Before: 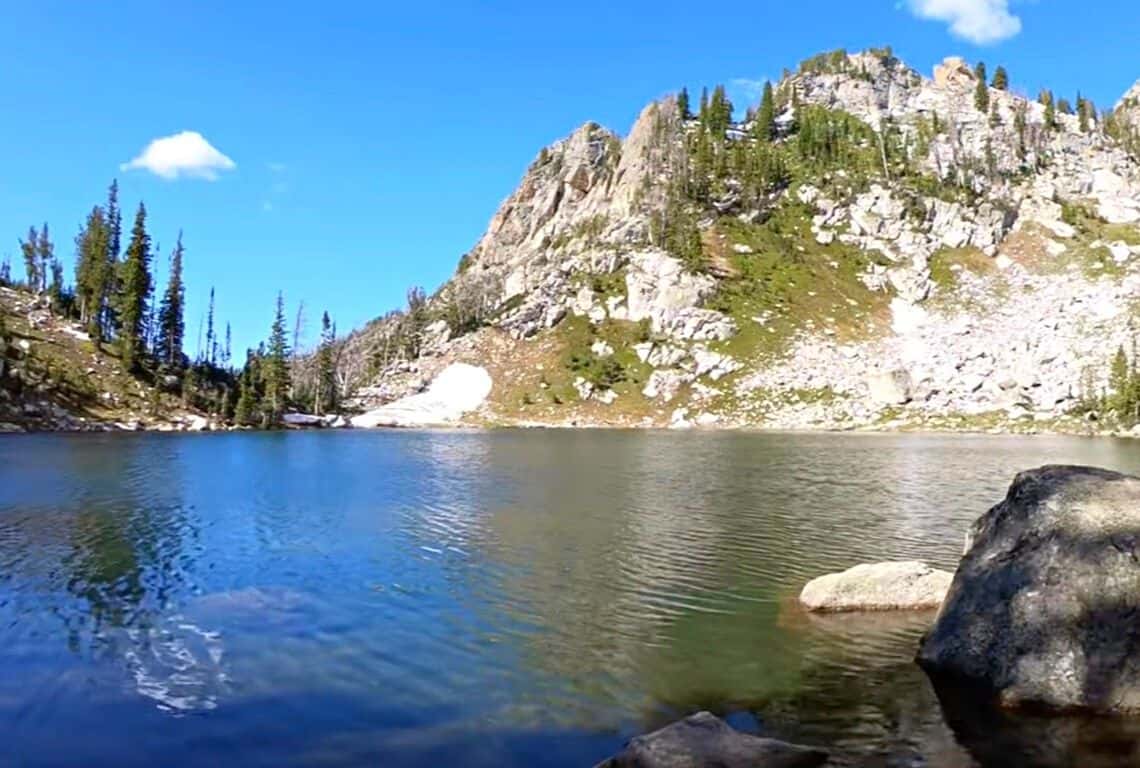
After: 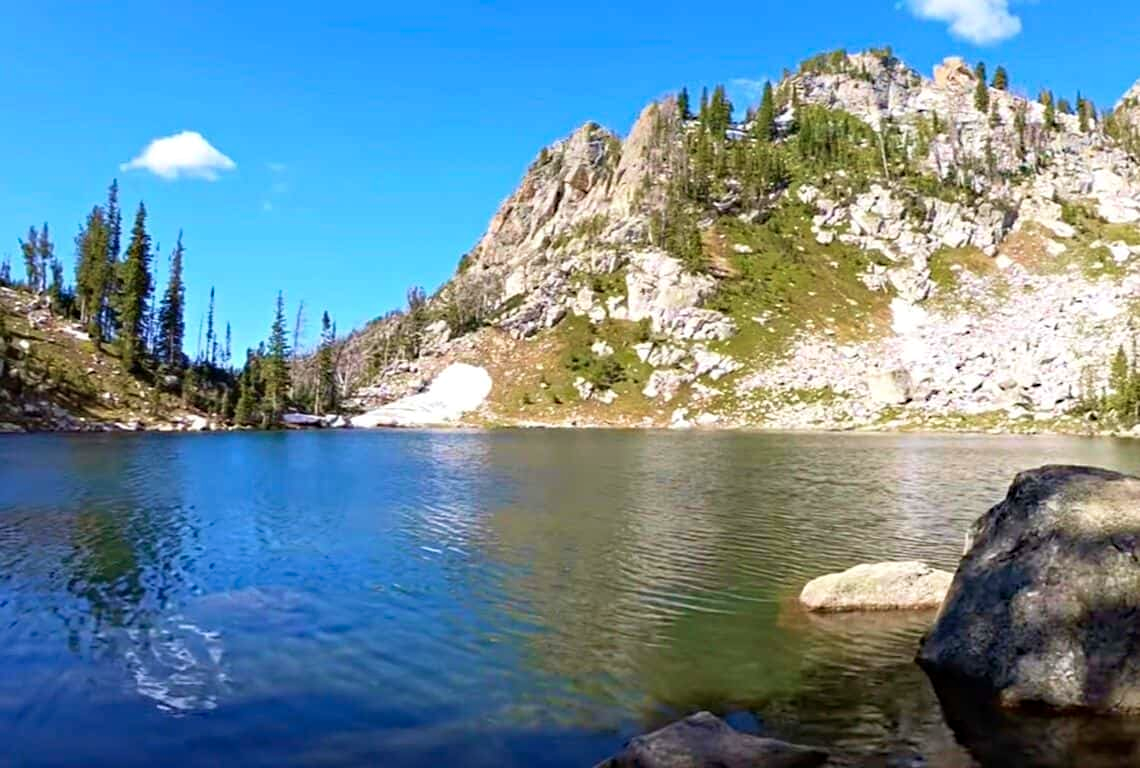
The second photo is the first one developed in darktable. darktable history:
haze removal: compatibility mode true, adaptive false
velvia: on, module defaults
